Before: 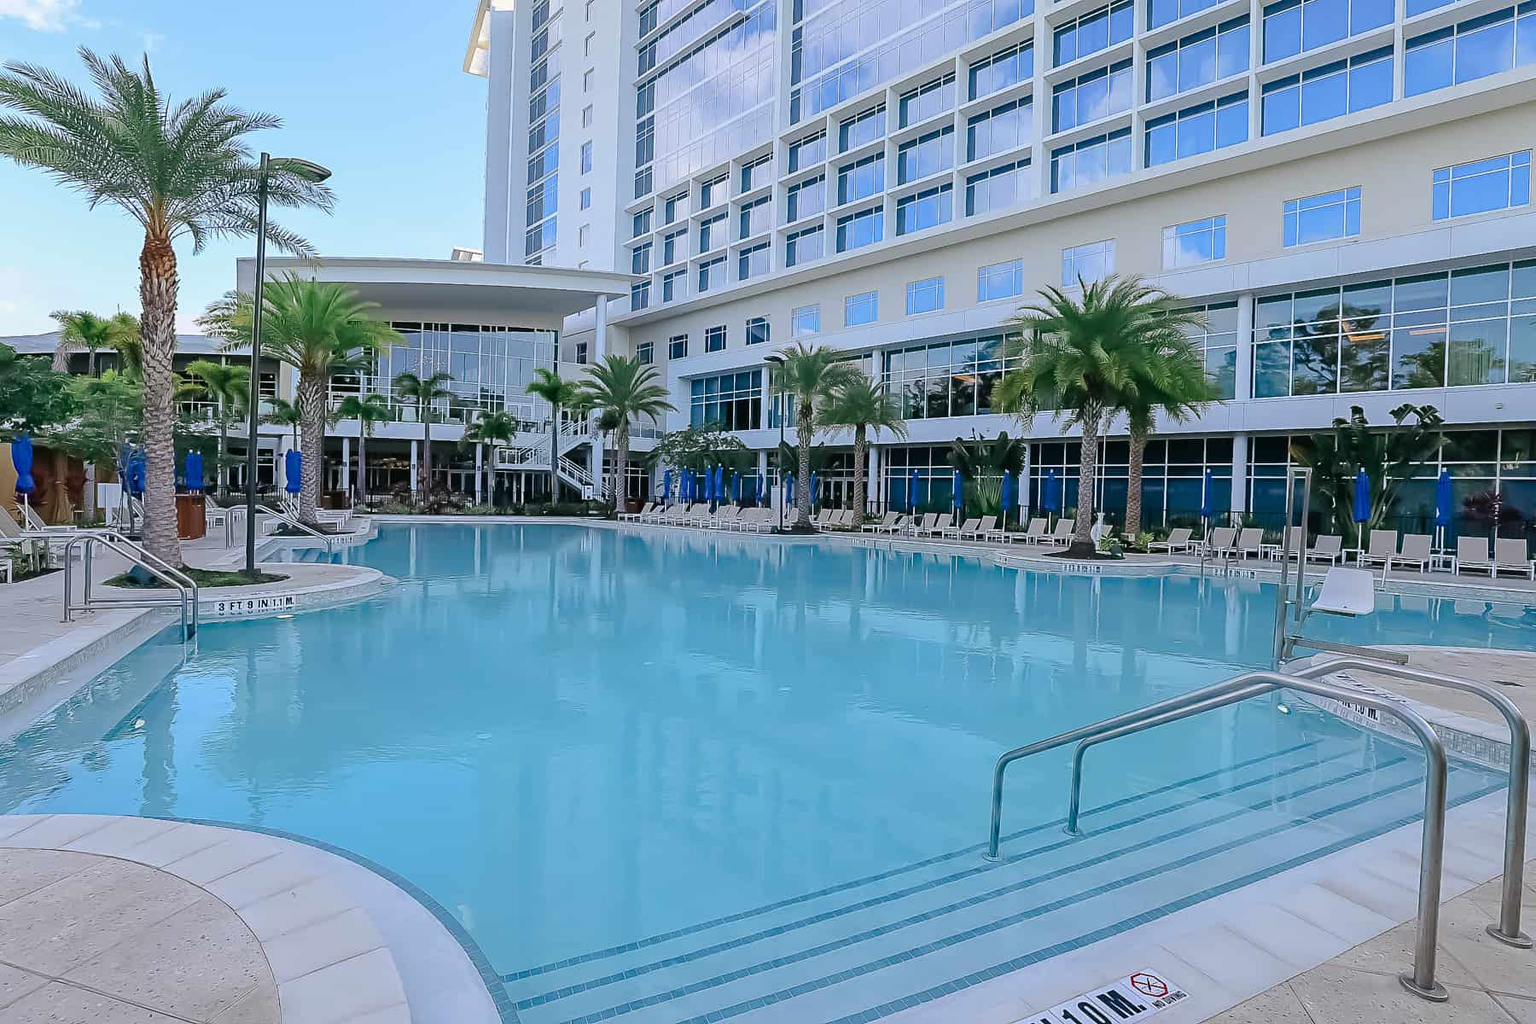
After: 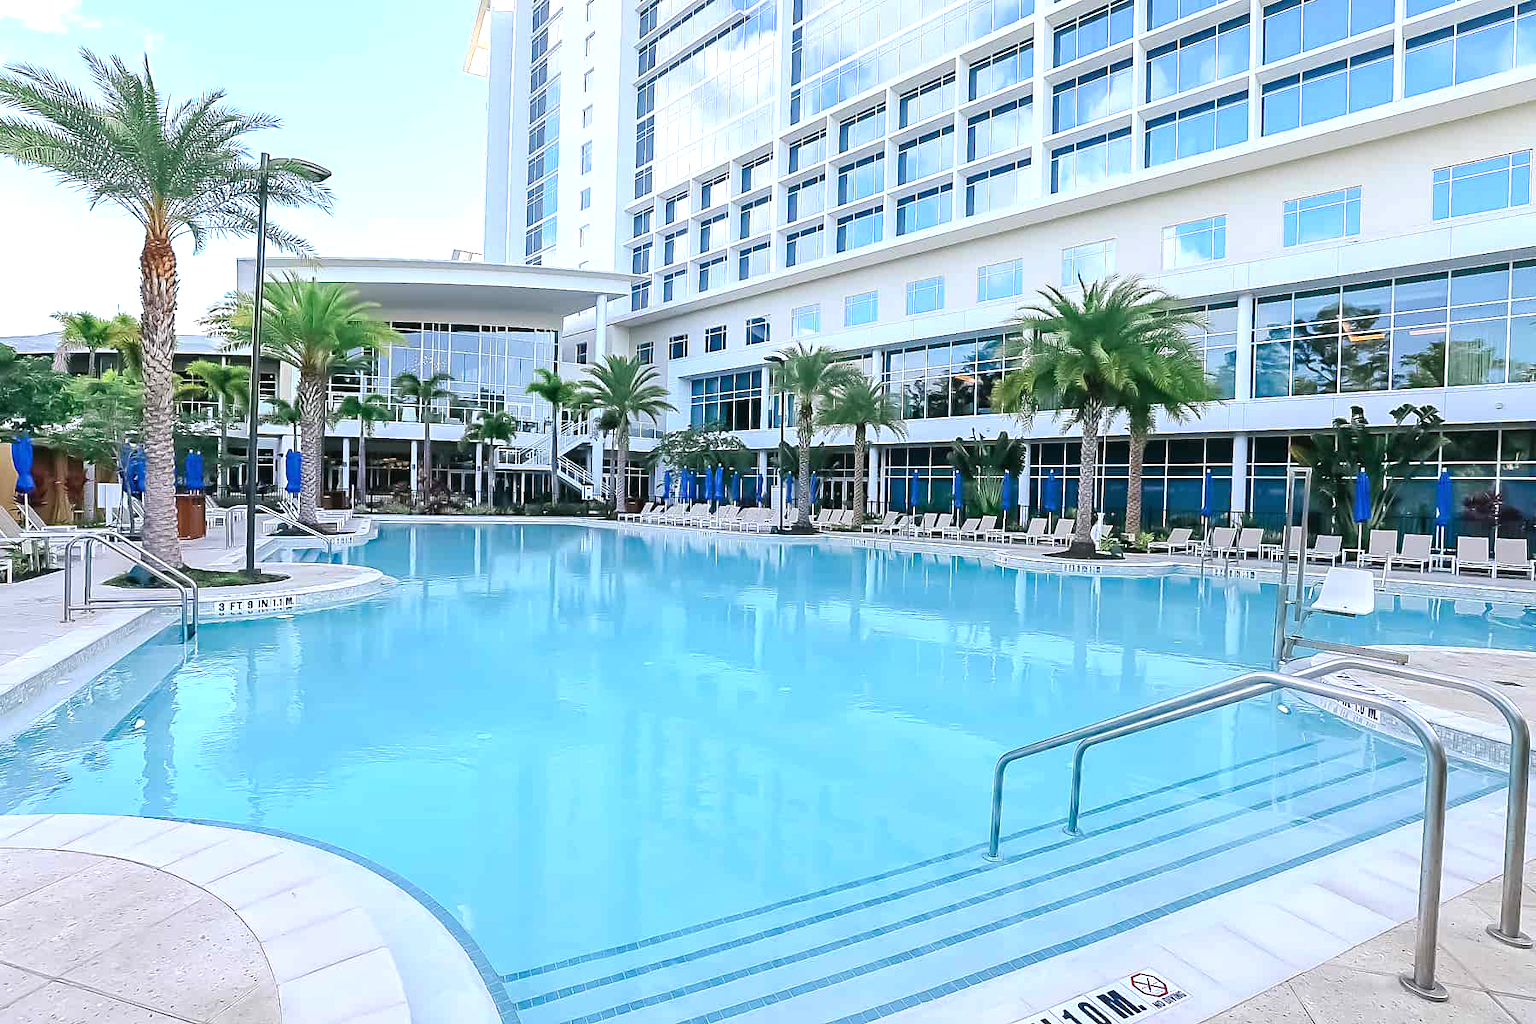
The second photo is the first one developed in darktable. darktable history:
exposure: black level correction 0, exposure 0.898 EV, compensate exposure bias true, compensate highlight preservation false
contrast equalizer: y [[0.5, 0.5, 0.468, 0.5, 0.5, 0.5], [0.5 ×6], [0.5 ×6], [0 ×6], [0 ×6]], mix -0.194
